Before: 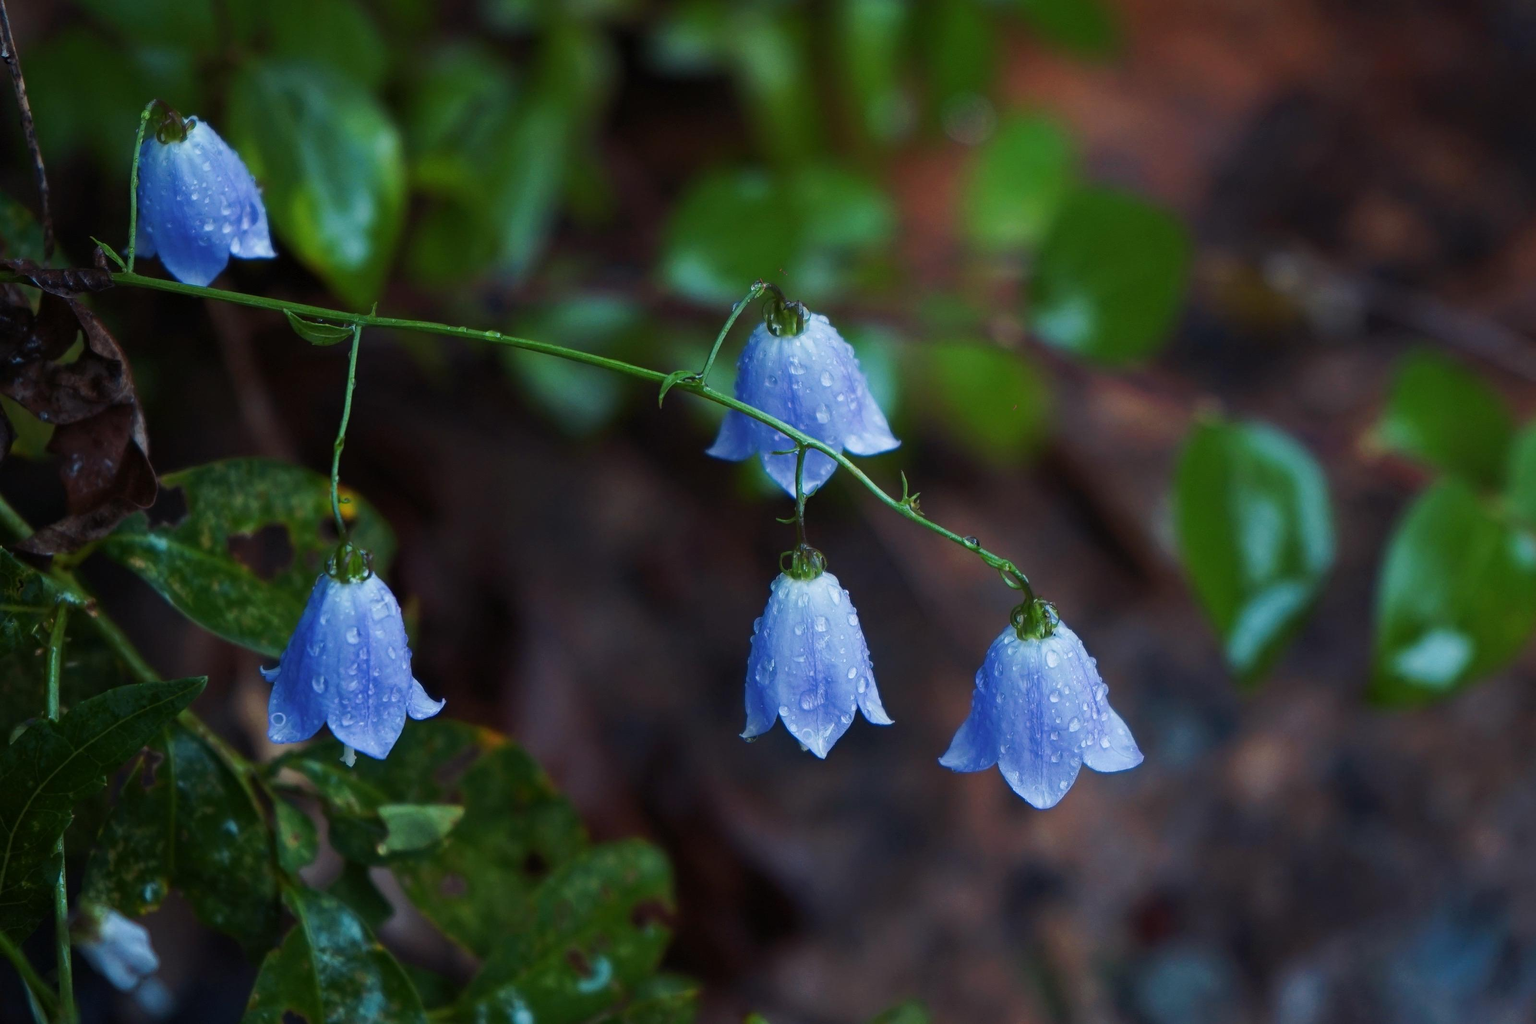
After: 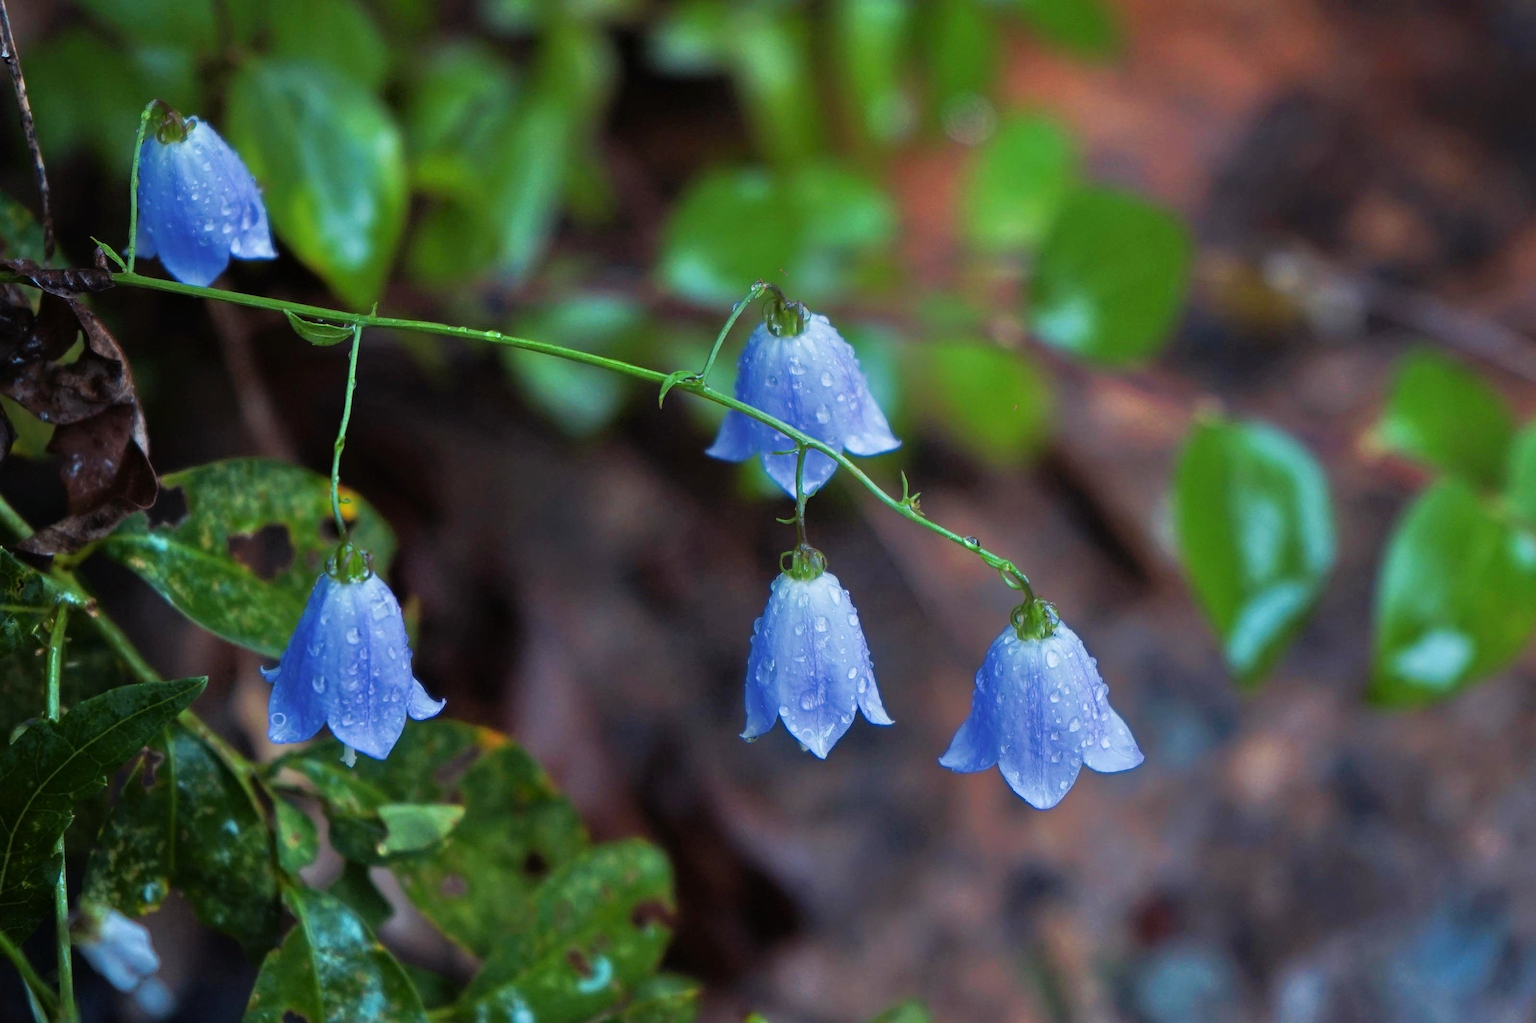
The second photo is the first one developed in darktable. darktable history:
tone equalizer: -7 EV 0.156 EV, -6 EV 0.574 EV, -5 EV 1.14 EV, -4 EV 1.36 EV, -3 EV 1.13 EV, -2 EV 0.6 EV, -1 EV 0.165 EV
